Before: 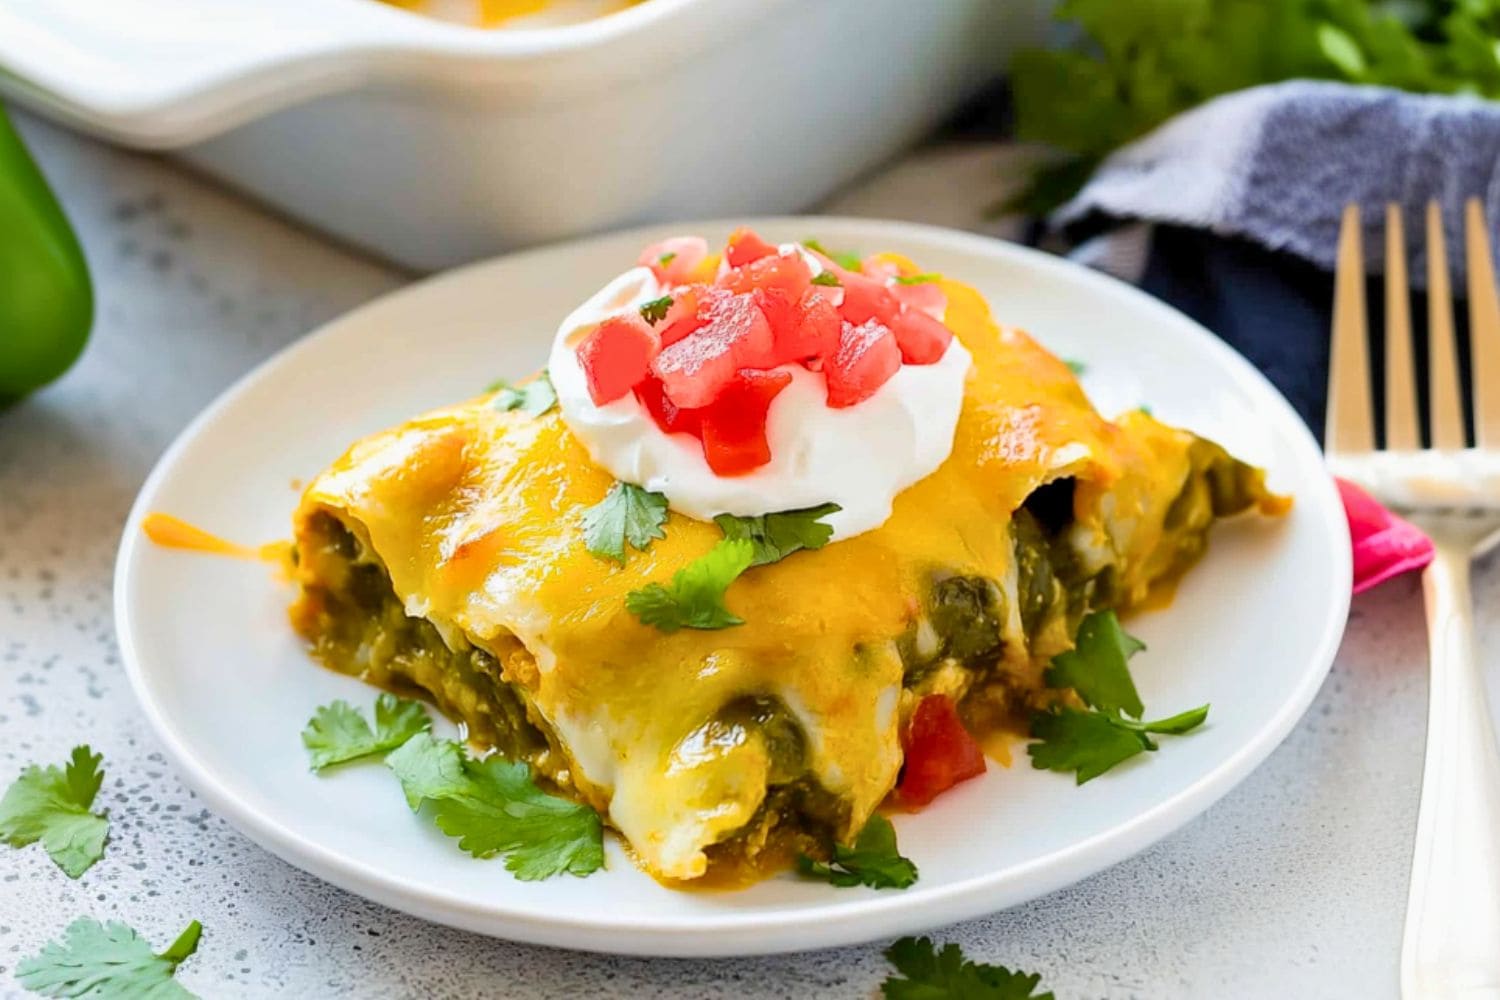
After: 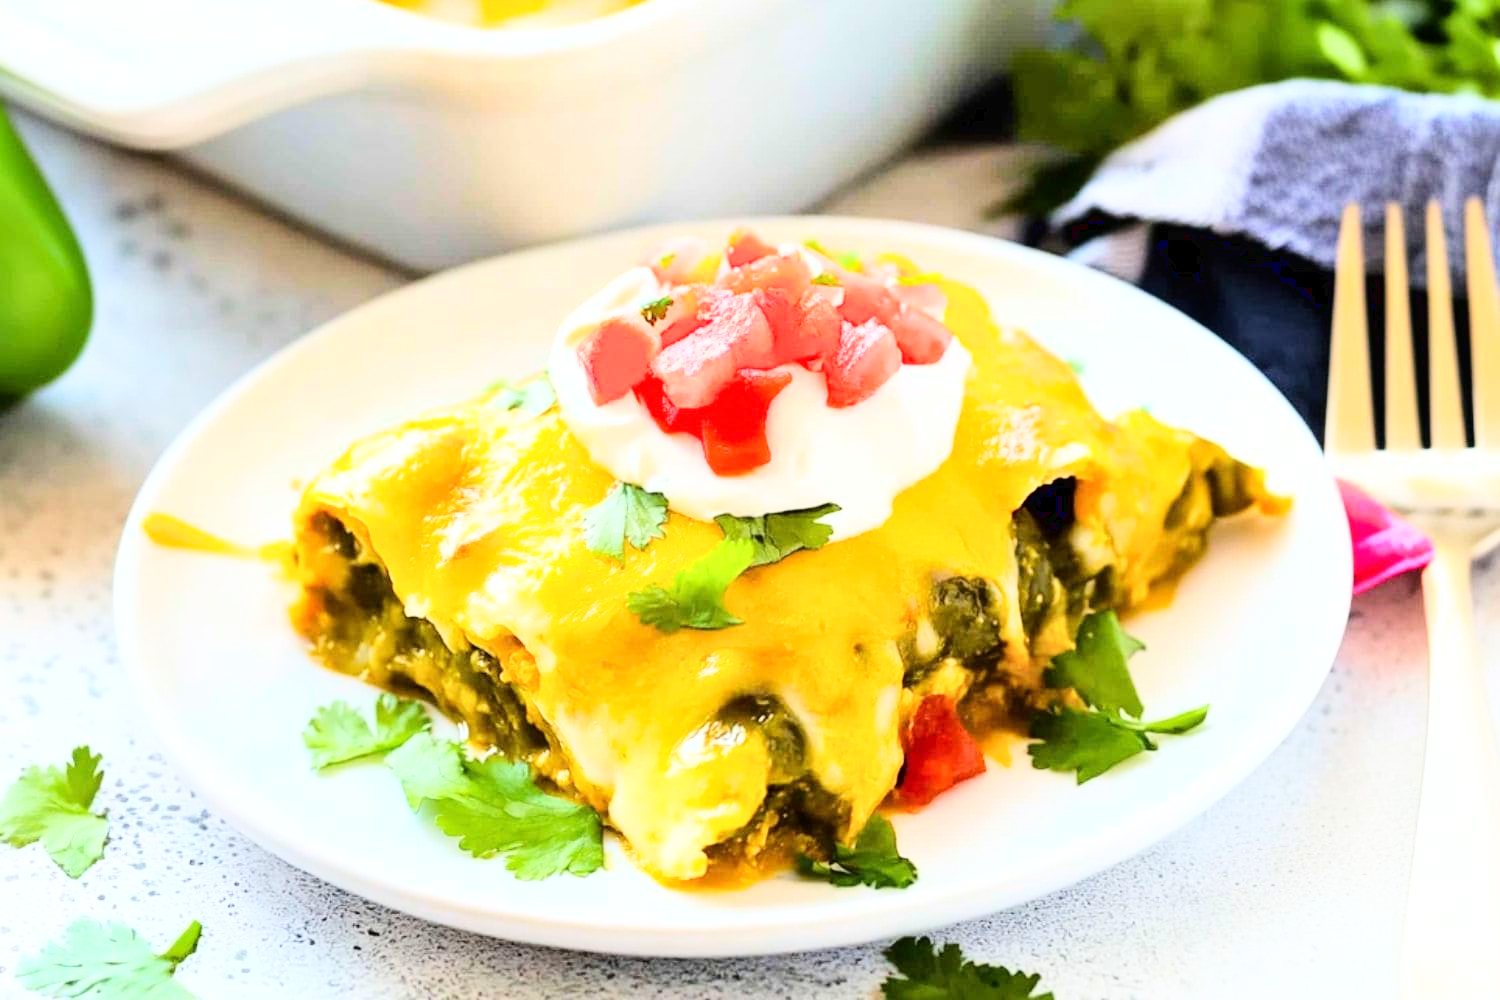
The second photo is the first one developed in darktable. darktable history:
base curve: curves: ch0 [(0, 0.003) (0.001, 0.002) (0.006, 0.004) (0.02, 0.022) (0.048, 0.086) (0.094, 0.234) (0.162, 0.431) (0.258, 0.629) (0.385, 0.8) (0.548, 0.918) (0.751, 0.988) (1, 1)]
